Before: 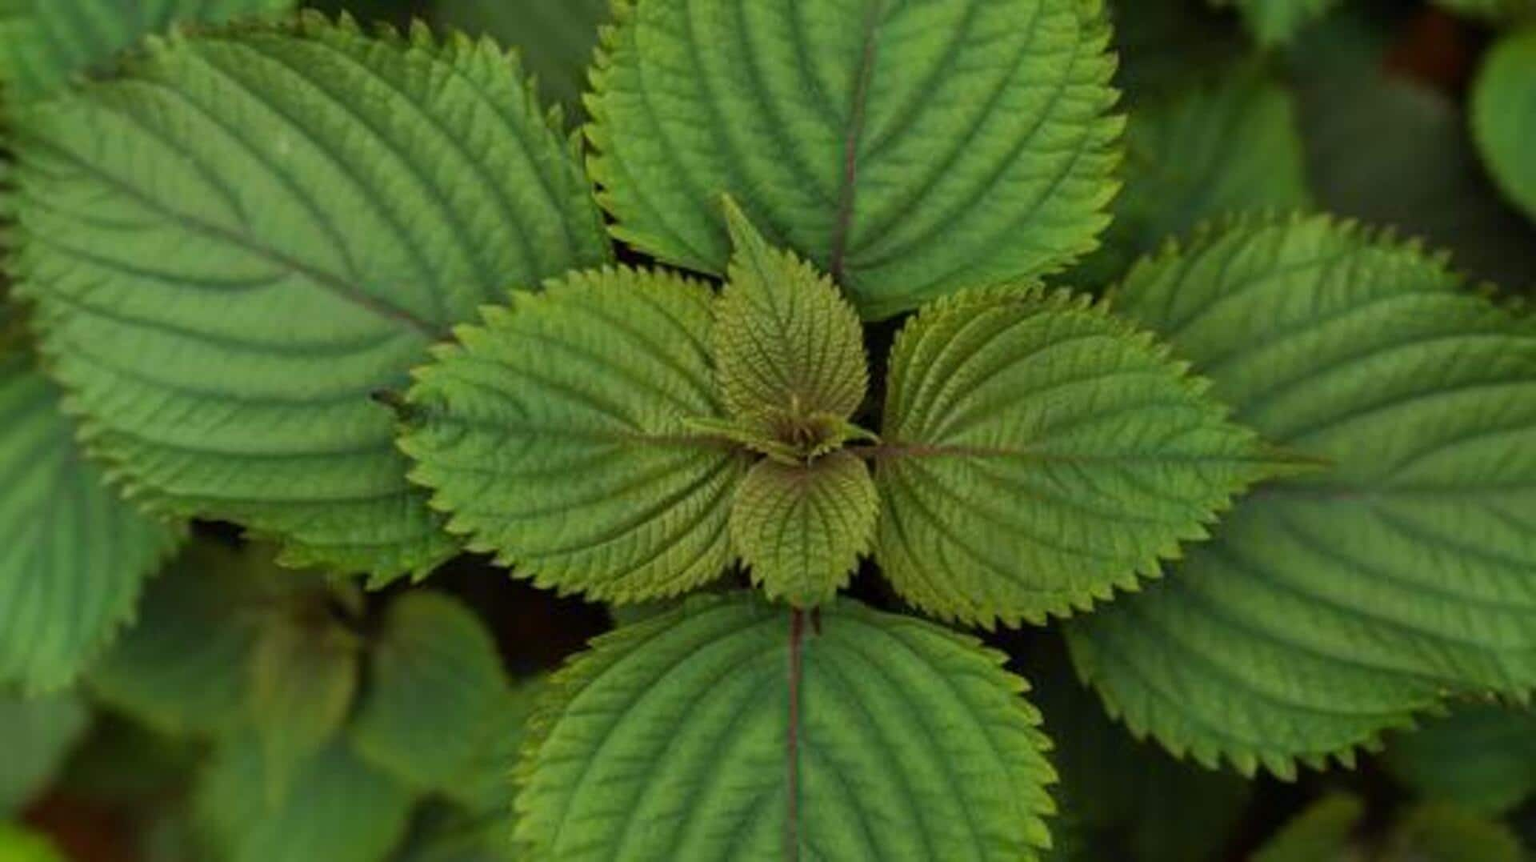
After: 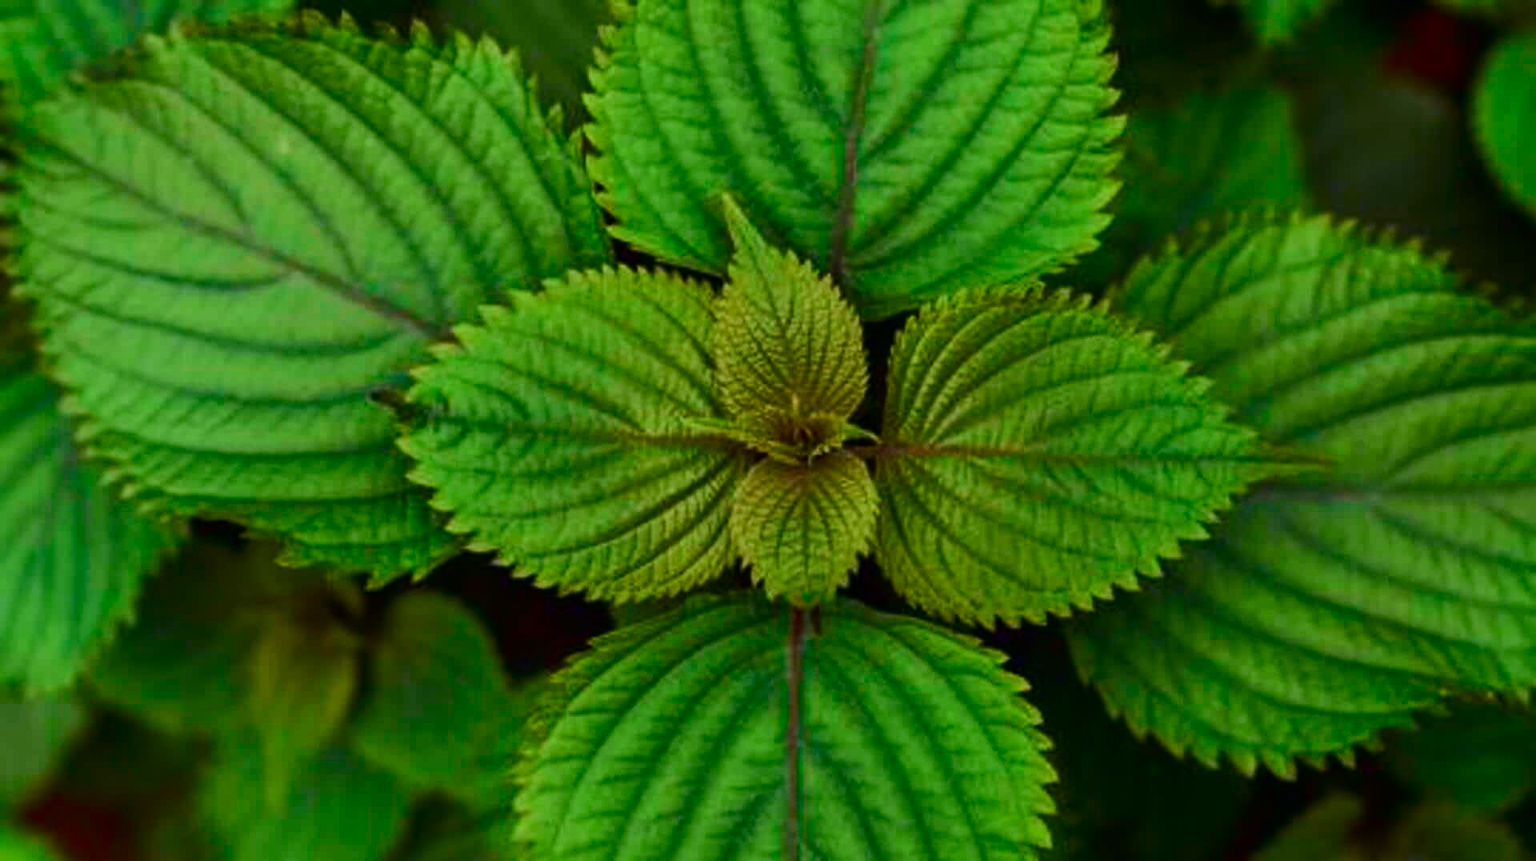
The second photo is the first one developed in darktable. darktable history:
tone curve: curves: ch0 [(0, 0) (0.126, 0.061) (0.338, 0.285) (0.494, 0.518) (0.703, 0.762) (1, 1)]; ch1 [(0, 0) (0.389, 0.313) (0.457, 0.442) (0.5, 0.501) (0.55, 0.578) (1, 1)]; ch2 [(0, 0) (0.44, 0.424) (0.501, 0.499) (0.557, 0.564) (0.613, 0.67) (0.707, 0.746) (1, 1)], color space Lab, independent channels, preserve colors none
